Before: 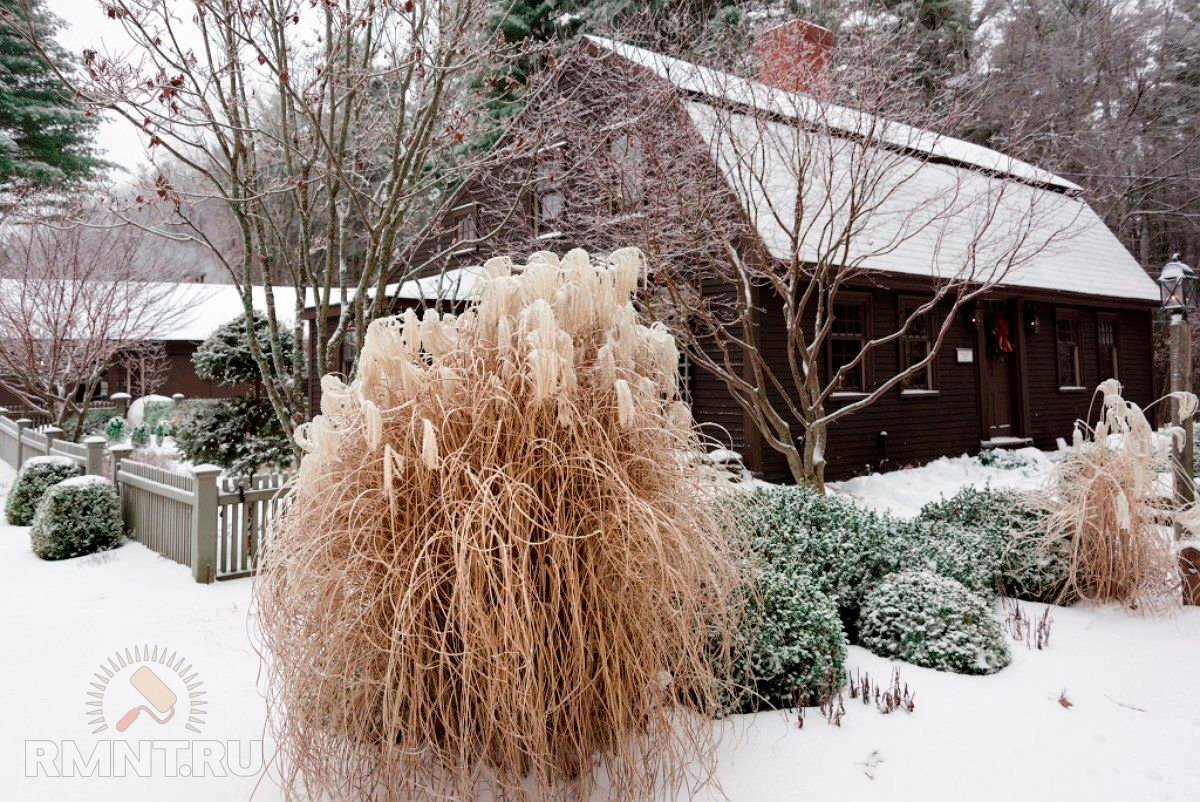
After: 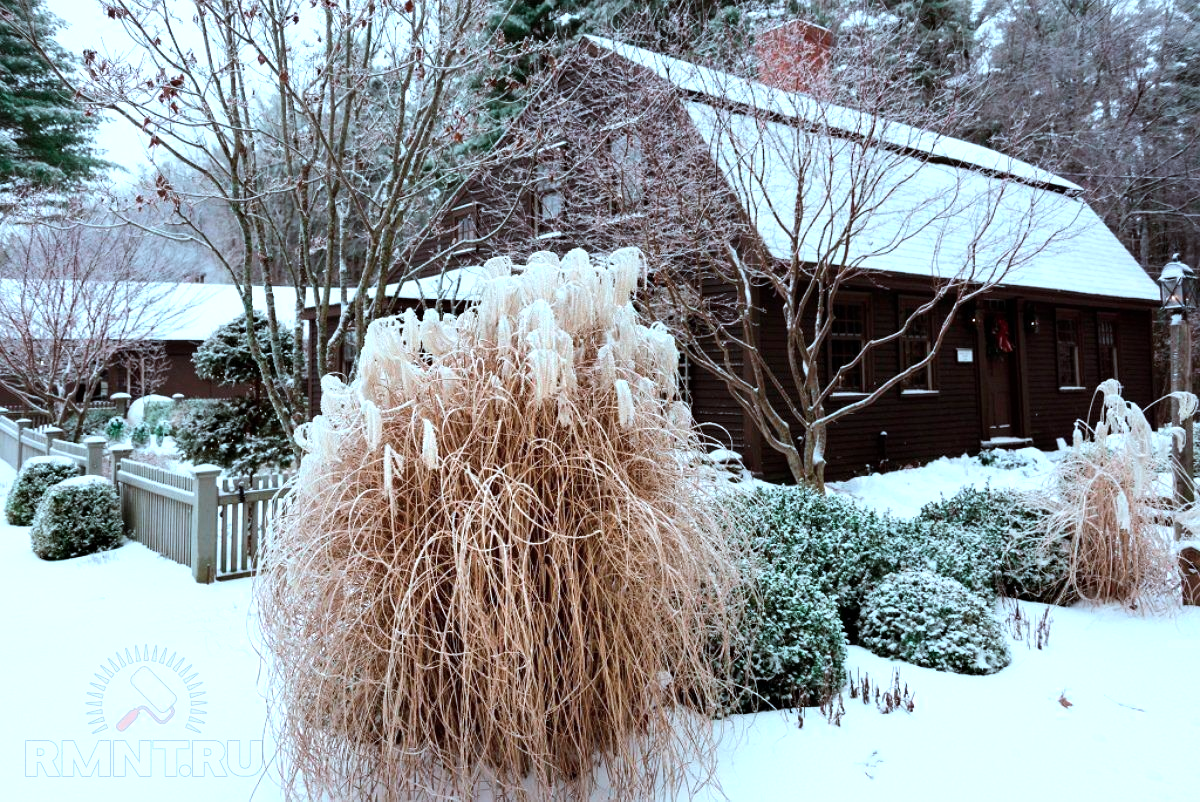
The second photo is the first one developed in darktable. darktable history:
color correction: highlights a* -10.57, highlights b* -19.09
tone equalizer: -8 EV -0.433 EV, -7 EV -0.426 EV, -6 EV -0.342 EV, -5 EV -0.236 EV, -3 EV 0.188 EV, -2 EV 0.36 EV, -1 EV 0.404 EV, +0 EV 0.399 EV, edges refinement/feathering 500, mask exposure compensation -1.57 EV, preserve details no
